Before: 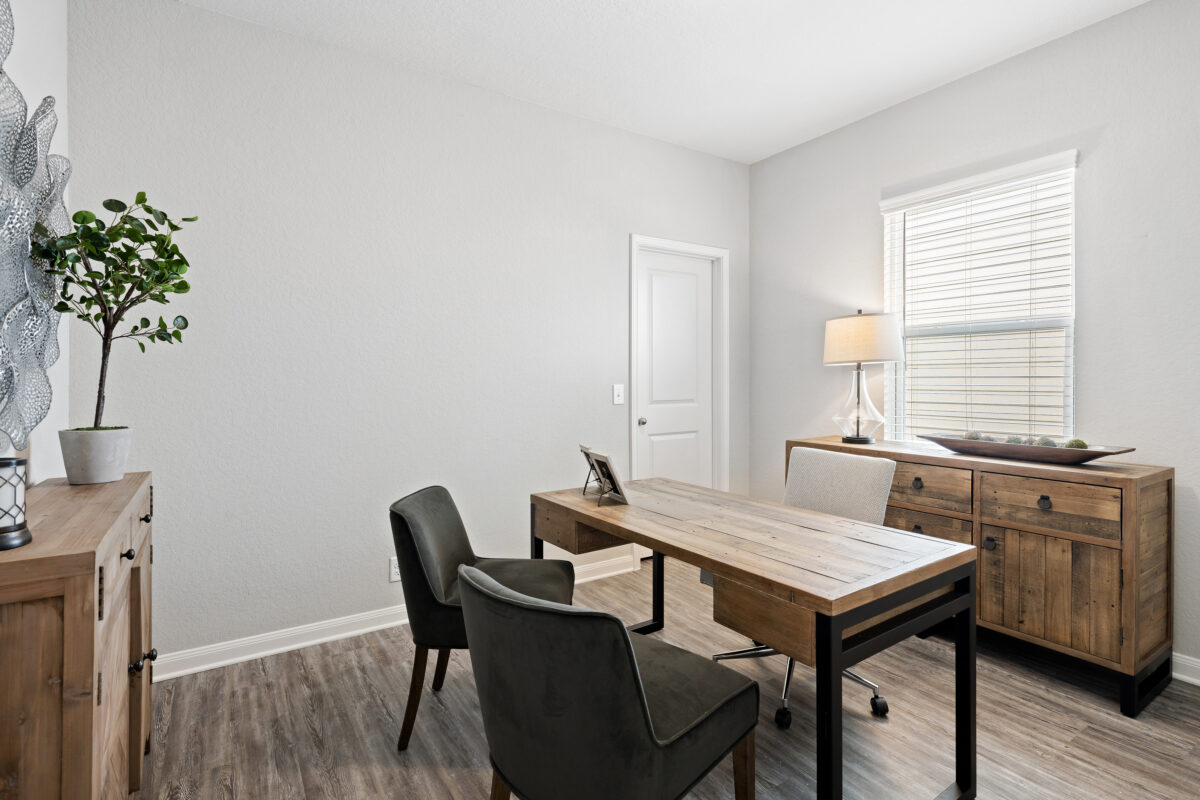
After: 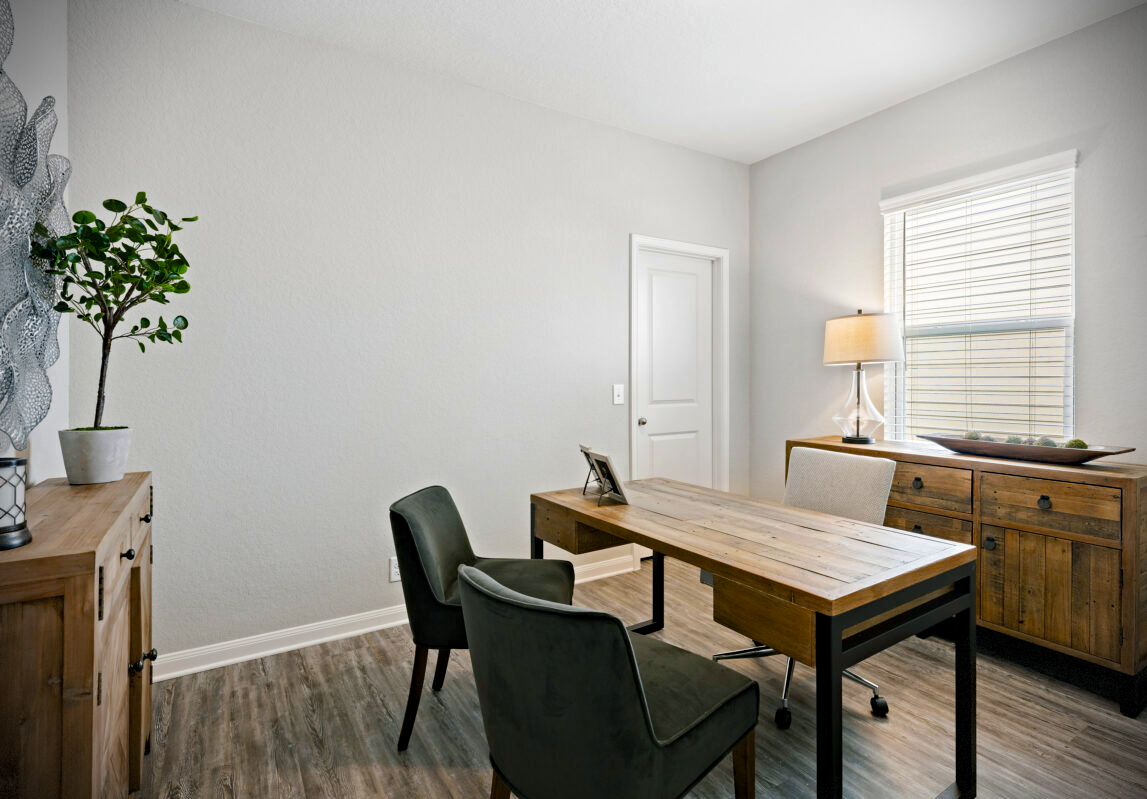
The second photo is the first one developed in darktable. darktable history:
vignetting: brightness -0.823, dithering 8-bit output
color balance rgb: shadows lift › luminance -8.053%, shadows lift › chroma 2.336%, shadows lift › hue 167.64°, perceptual saturation grading › global saturation 30.527%, saturation formula JzAzBz (2021)
haze removal: compatibility mode true, adaptive false
crop: right 4.362%, bottom 0.045%
